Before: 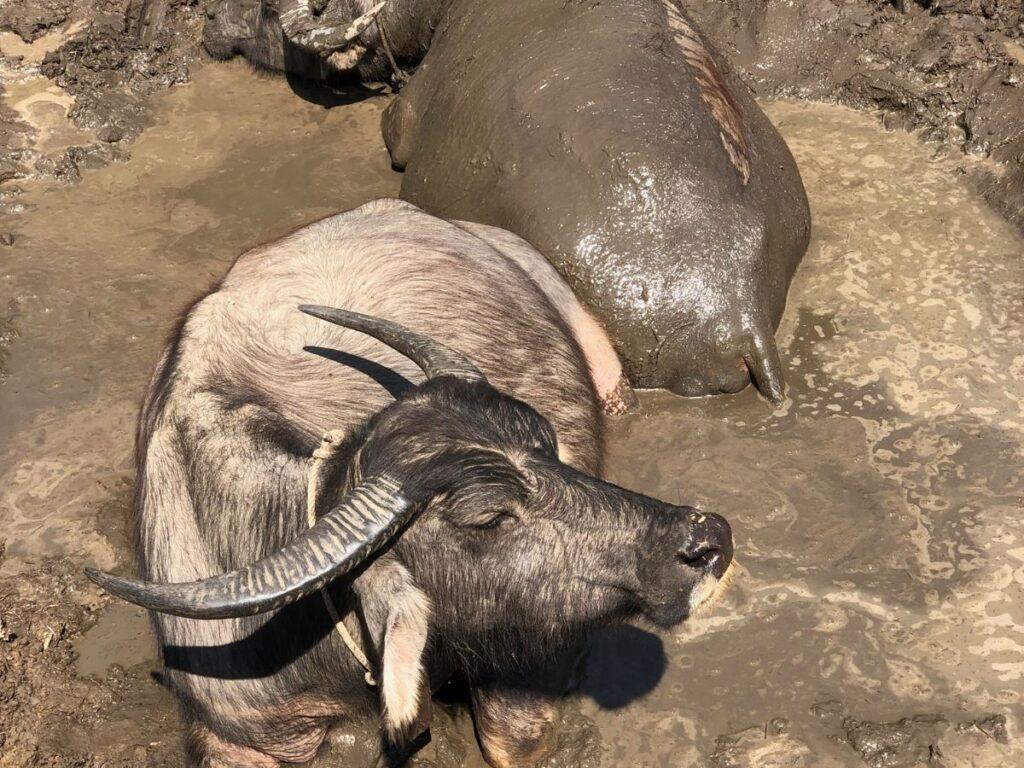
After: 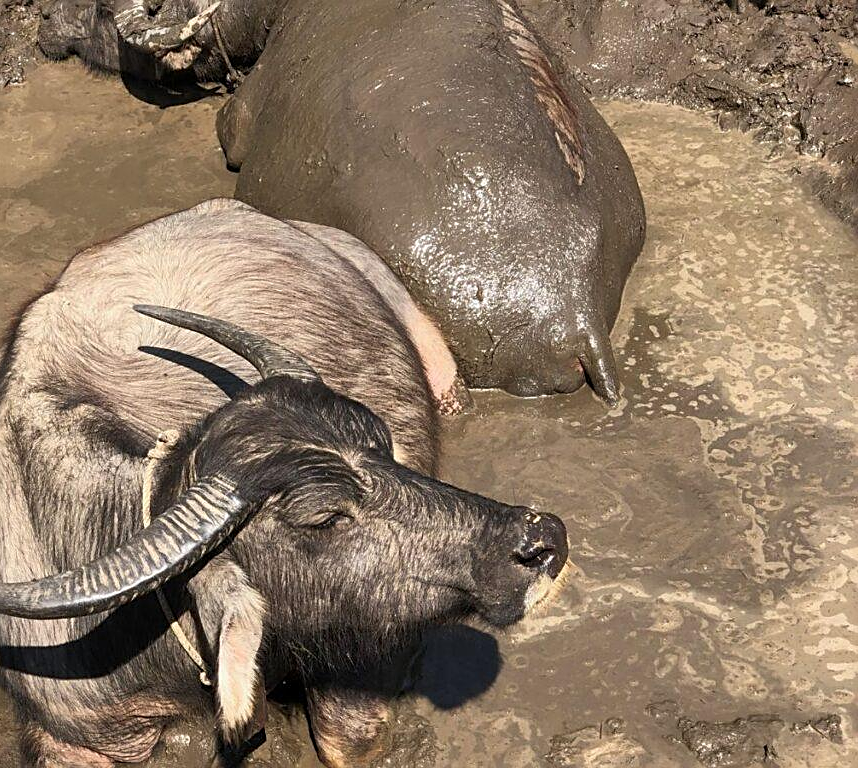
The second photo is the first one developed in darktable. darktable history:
sharpen: amount 0.572
crop: left 16.169%
